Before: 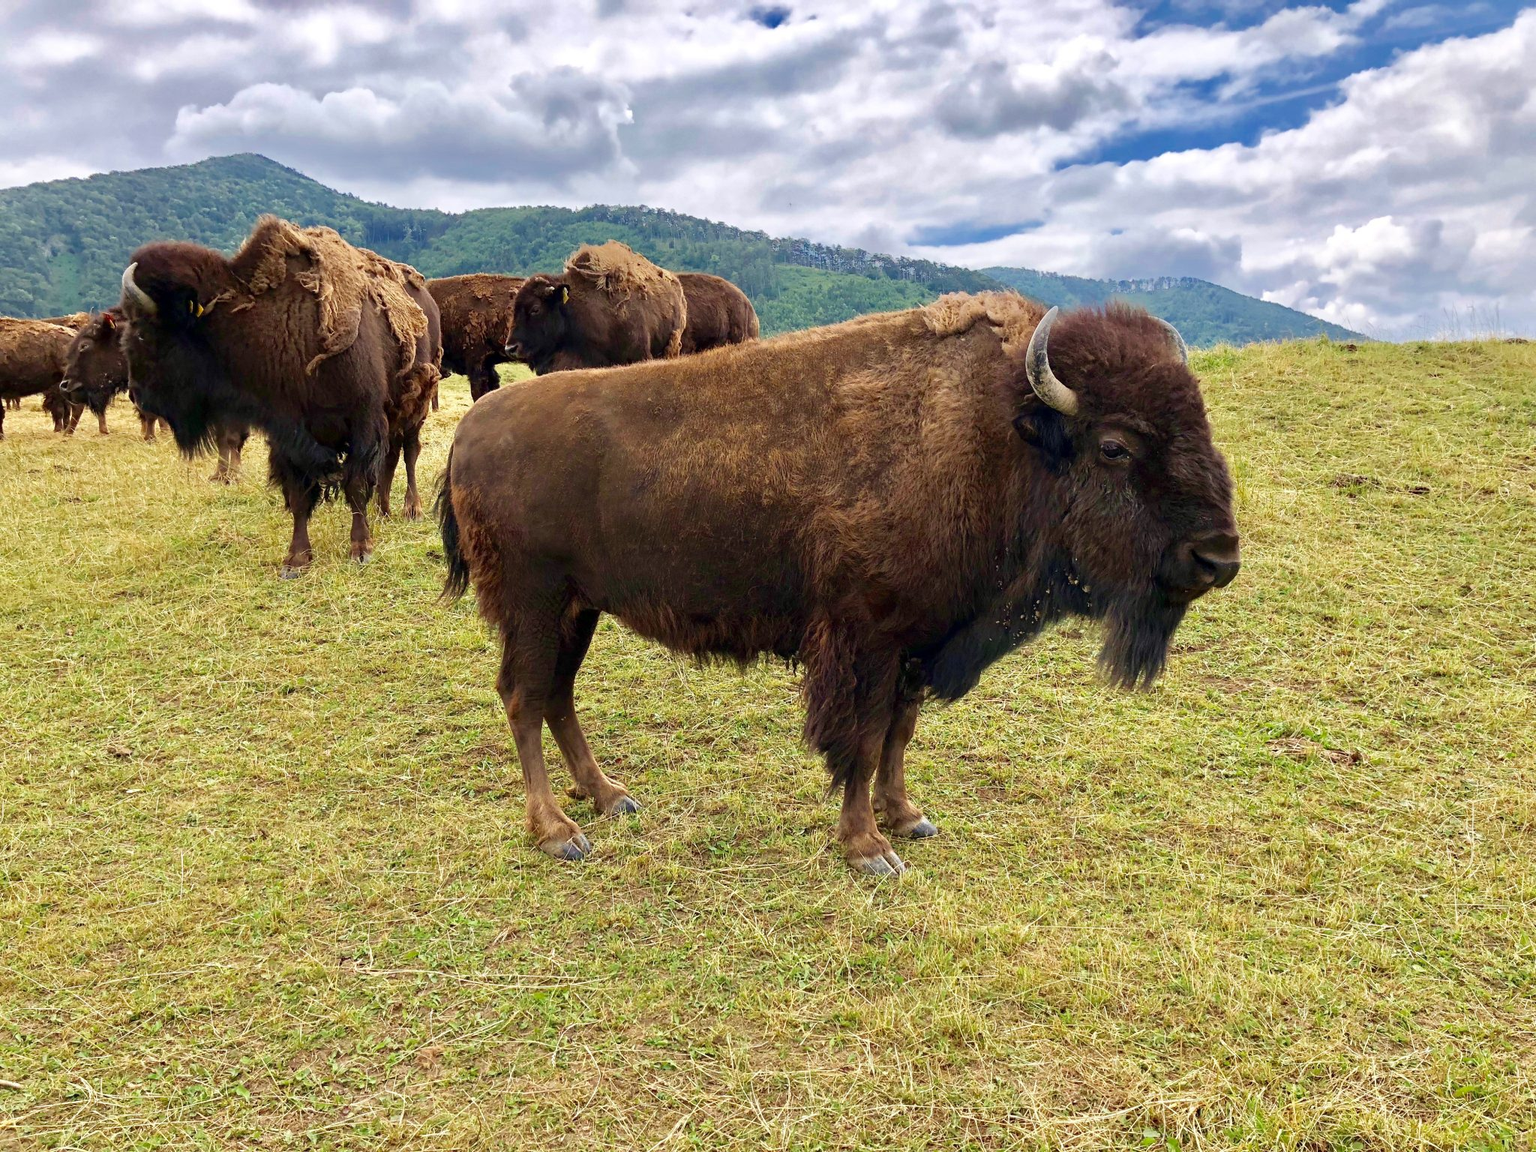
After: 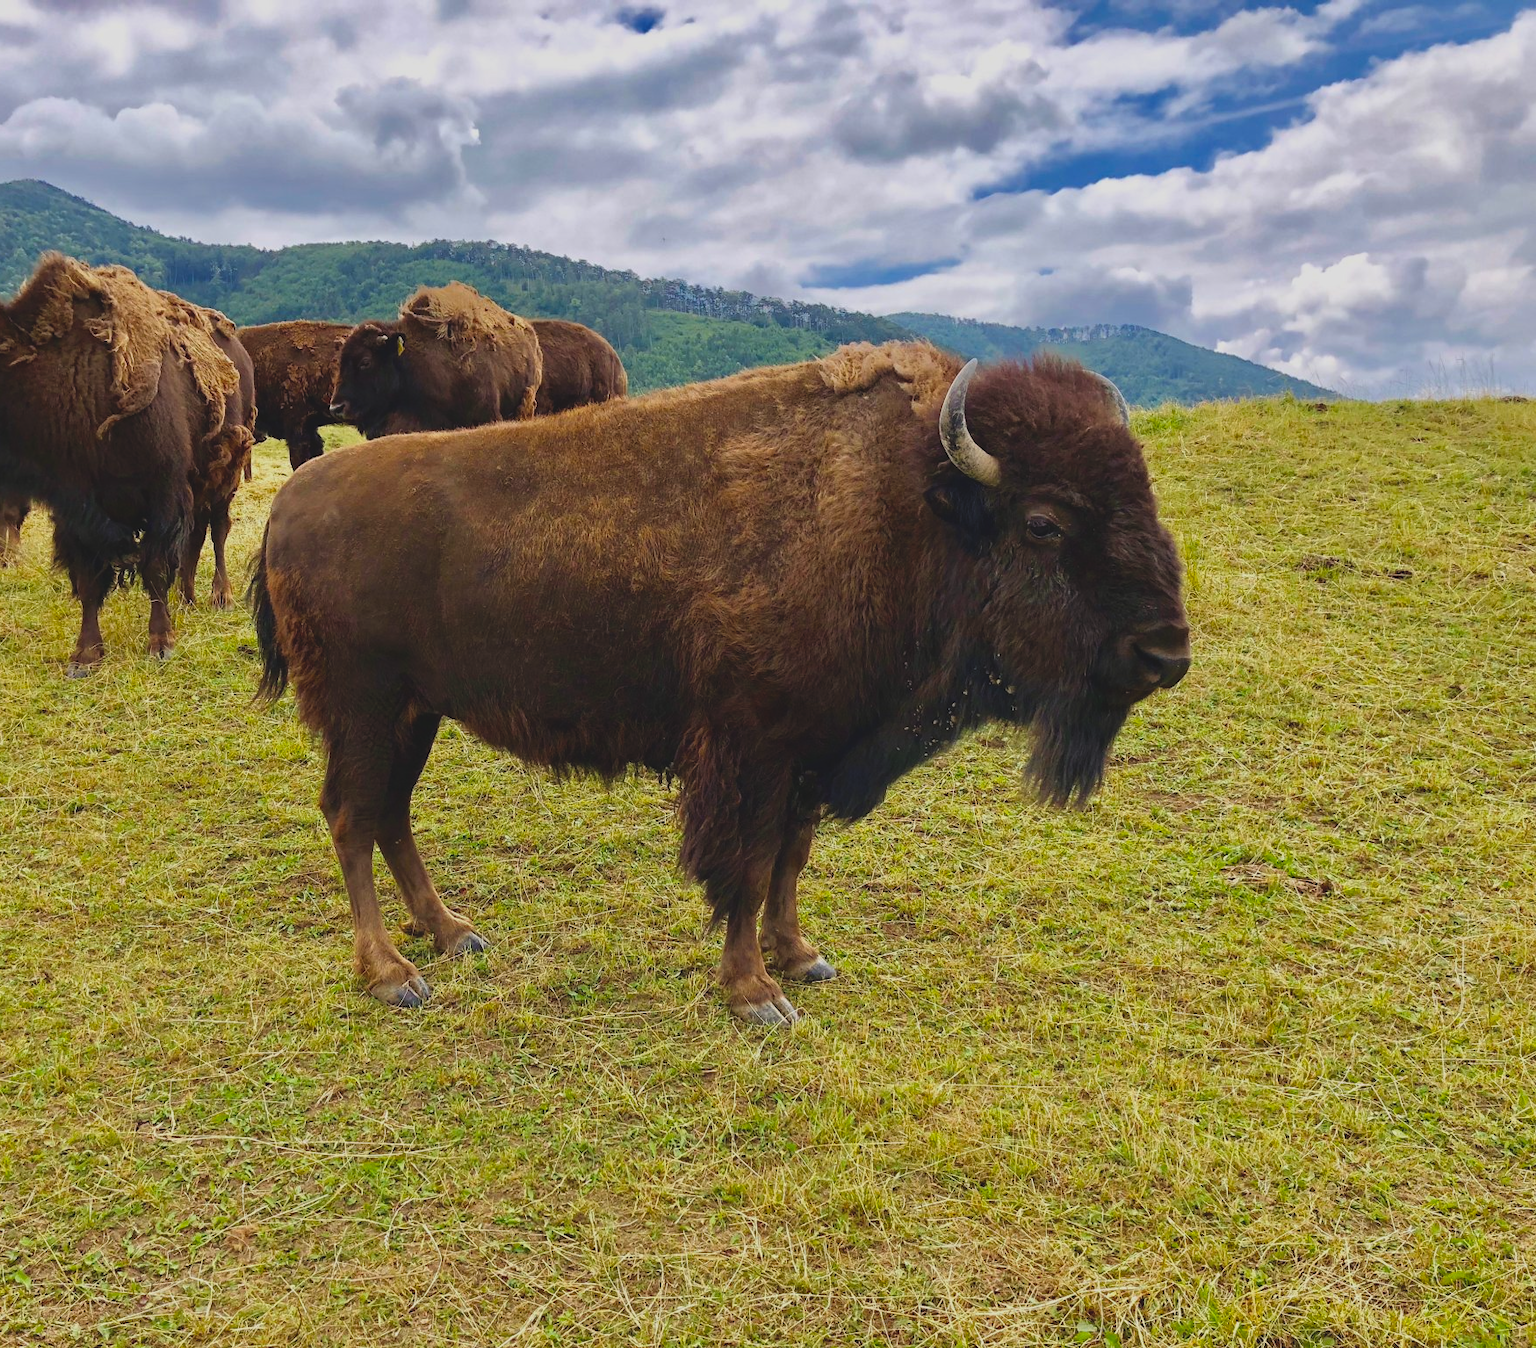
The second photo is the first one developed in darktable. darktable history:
crop and rotate: left 14.584%
color balance: output saturation 120%
exposure: black level correction -0.015, exposure -0.5 EV, compensate highlight preservation false
tone equalizer: on, module defaults
